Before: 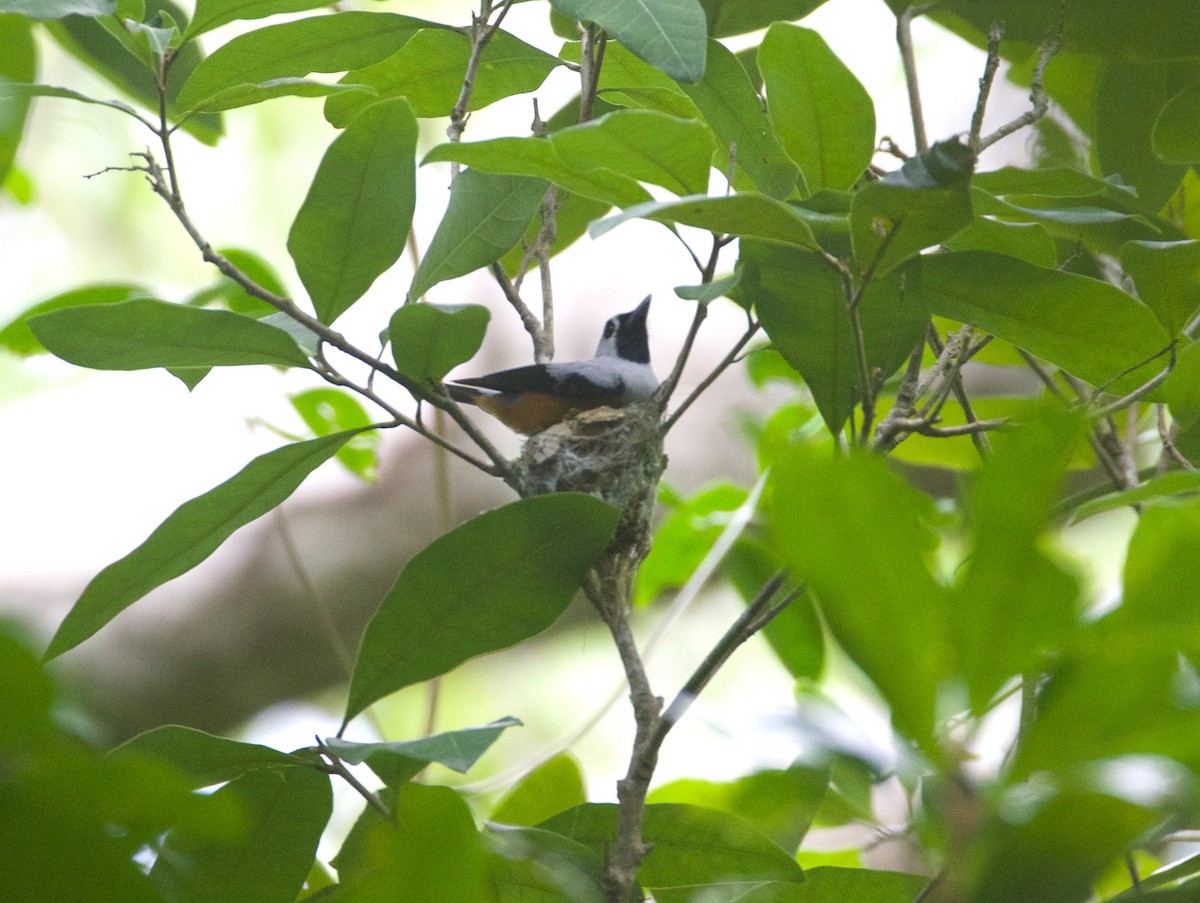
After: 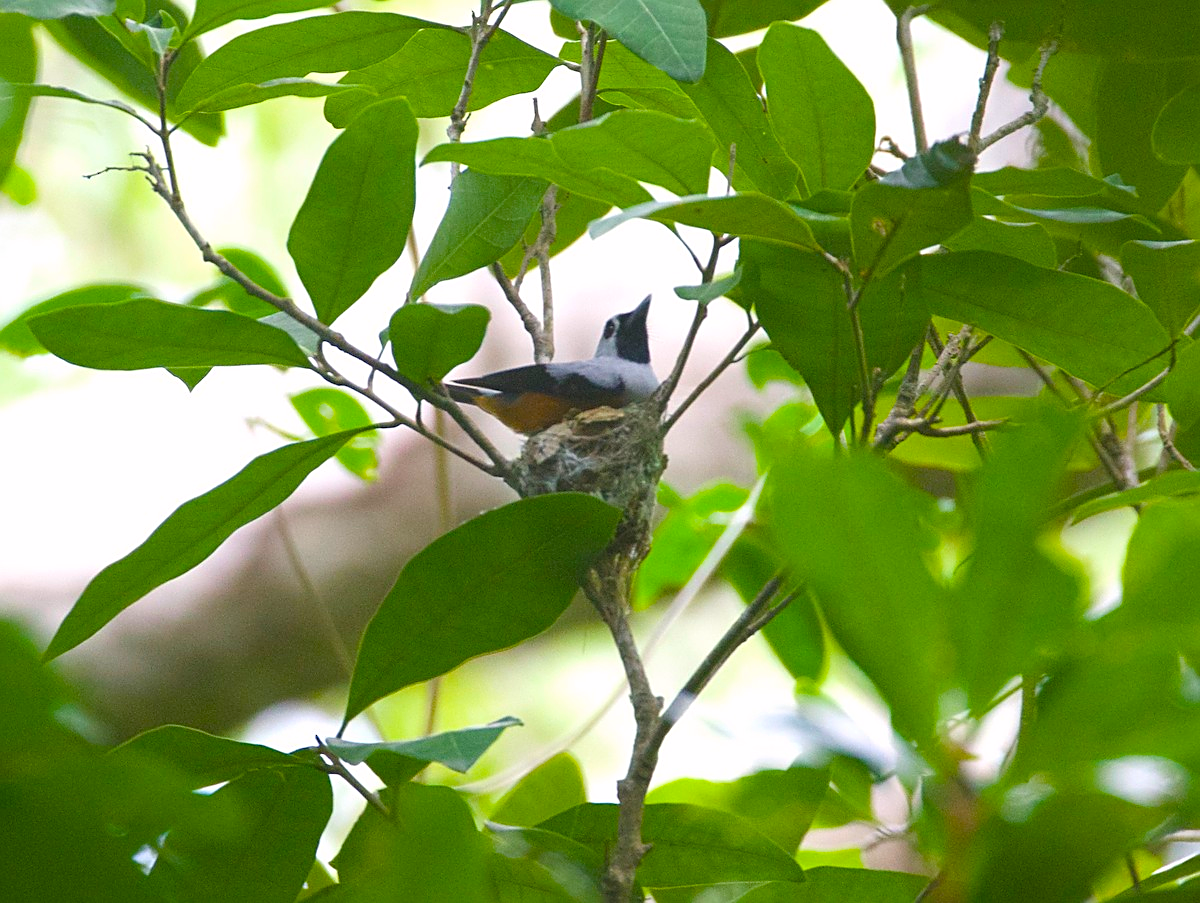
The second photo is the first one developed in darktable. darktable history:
color balance rgb: highlights gain › chroma 0.241%, highlights gain › hue 330.13°, perceptual saturation grading › global saturation 28.726%, perceptual saturation grading › mid-tones 12.024%, perceptual saturation grading › shadows 9.79%
sharpen: on, module defaults
